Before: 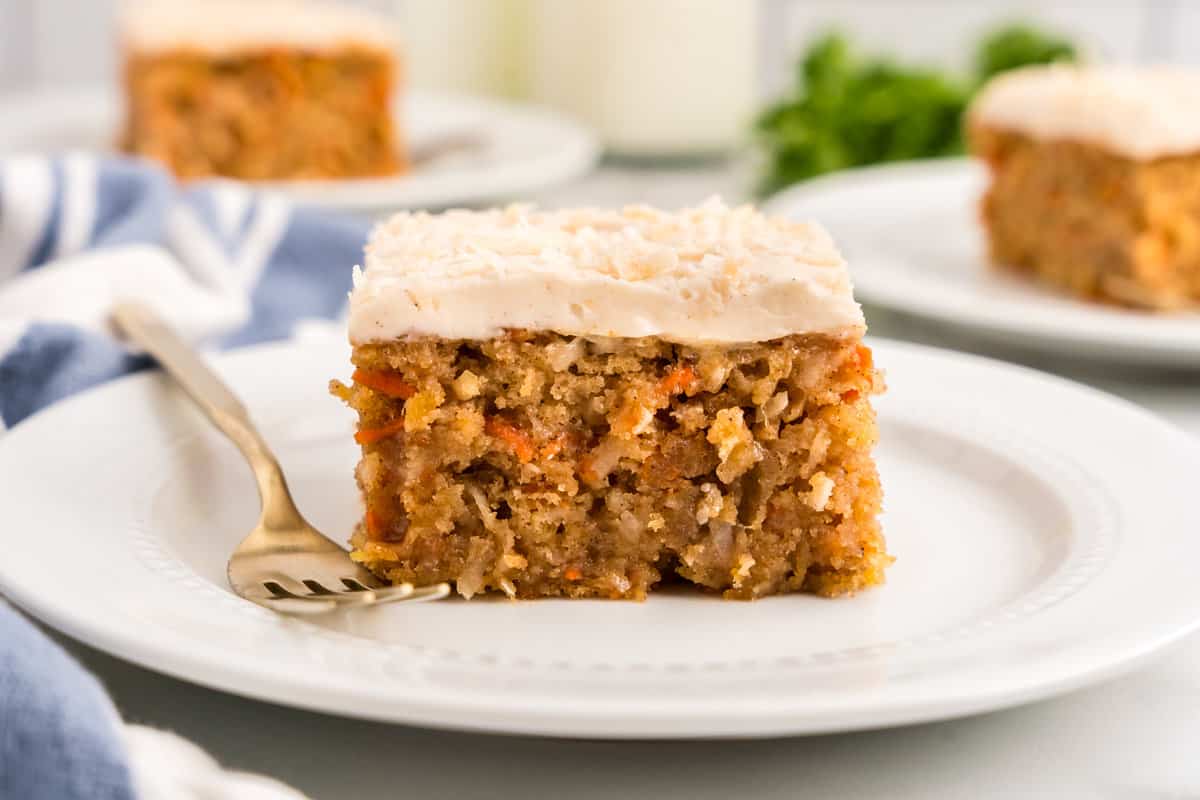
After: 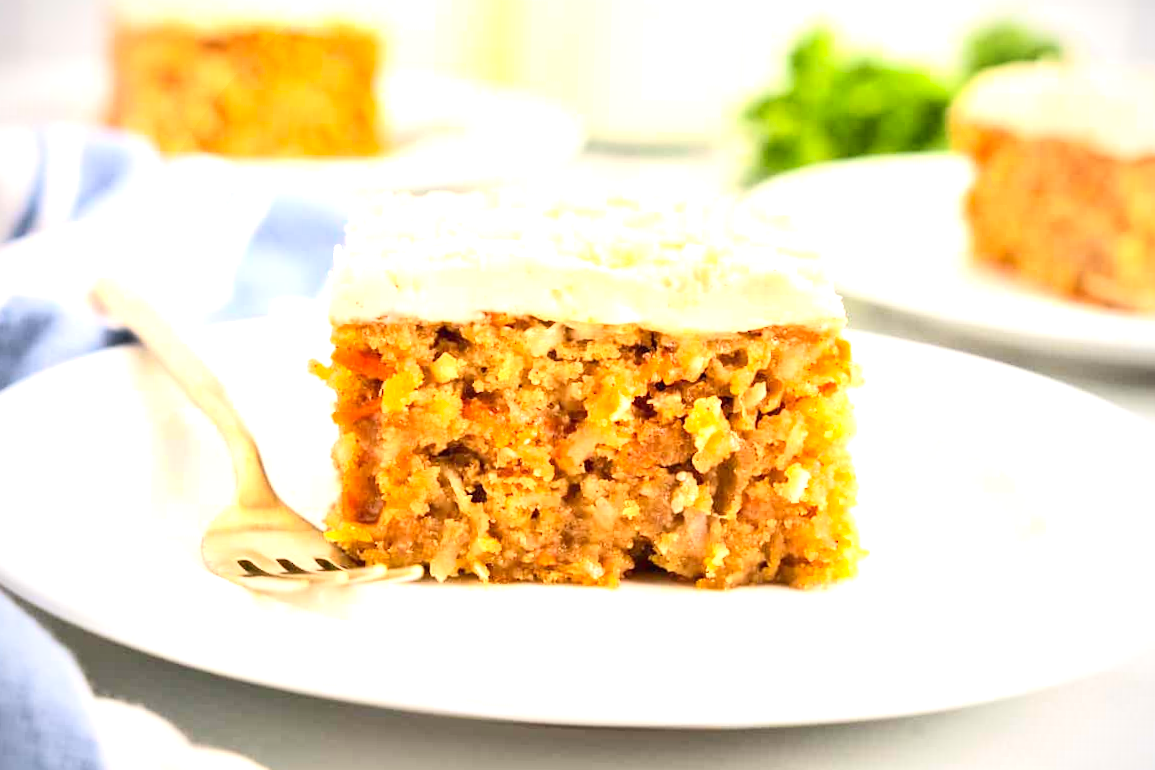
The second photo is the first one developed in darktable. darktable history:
crop and rotate: angle -1.47°
exposure: exposure 1.148 EV, compensate highlight preservation false
contrast brightness saturation: contrast 0.197, brightness 0.163, saturation 0.221
vignetting: brightness -0.459, saturation -0.297, unbound false
